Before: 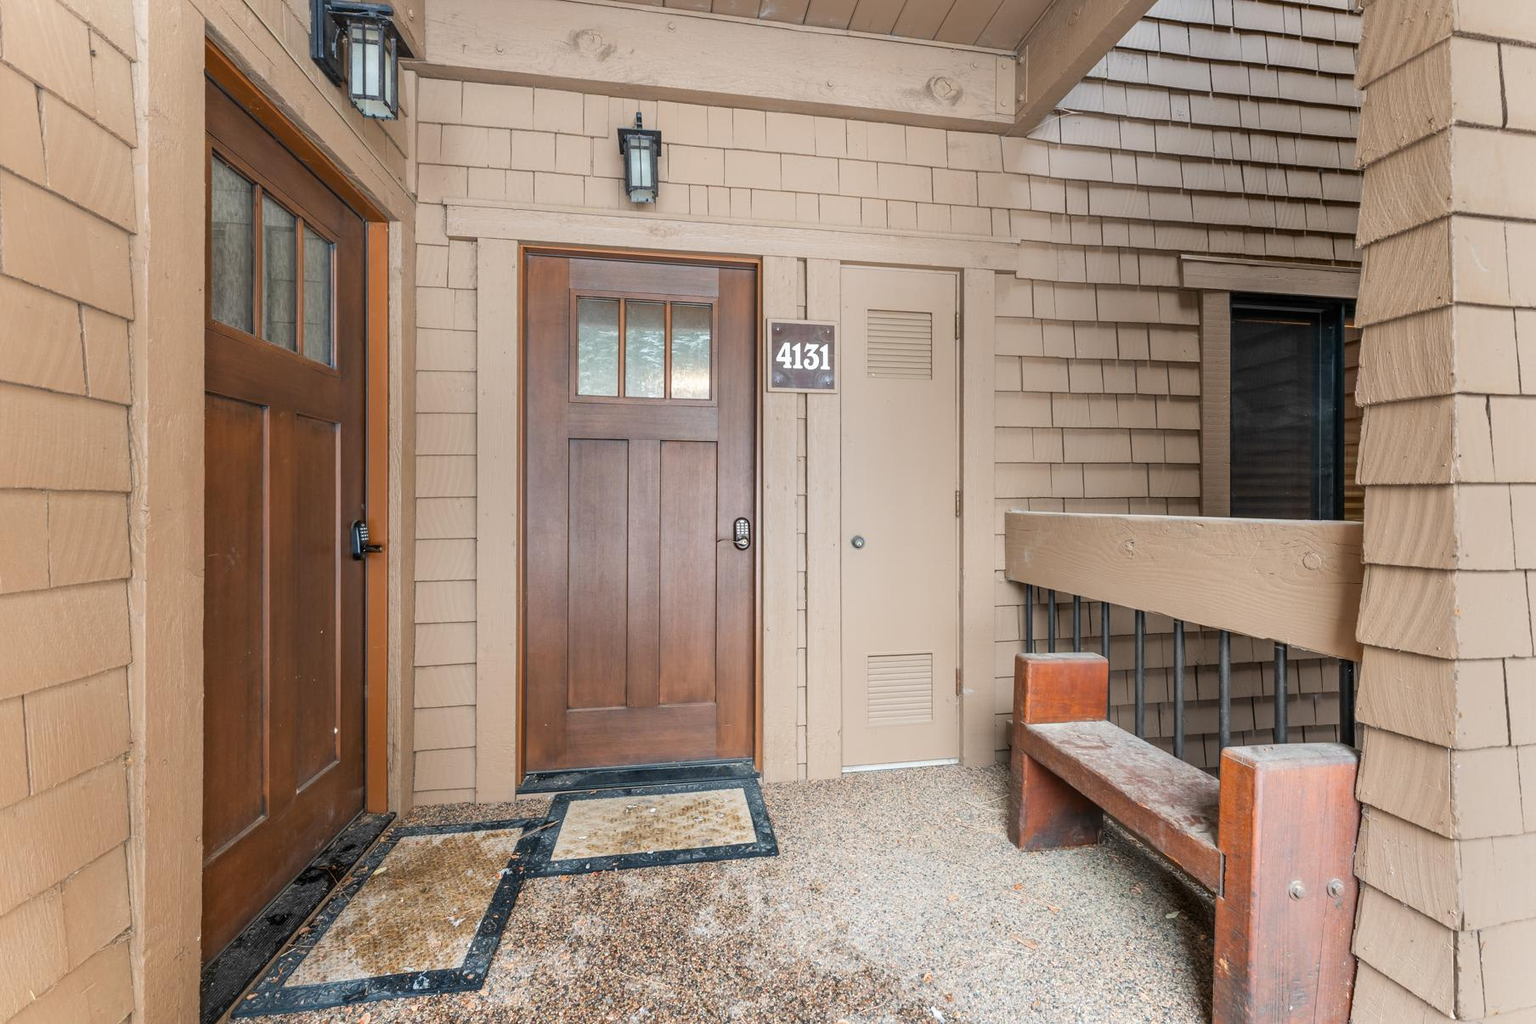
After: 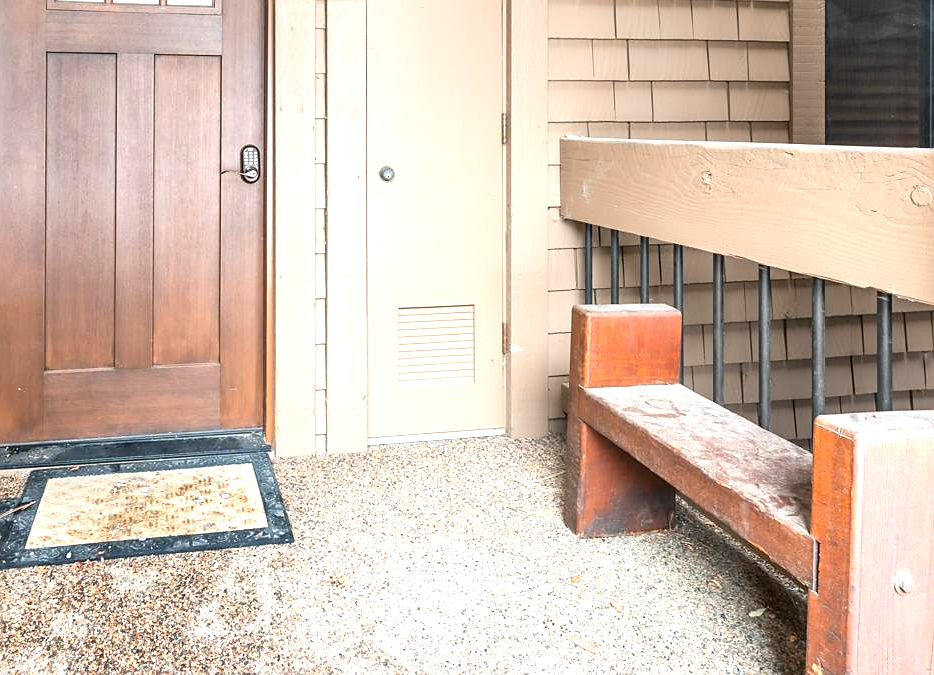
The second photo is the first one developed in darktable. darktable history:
sharpen: radius 1.559, amount 0.363, threshold 1.701
crop: left 34.466%, top 38.545%, right 13.847%, bottom 5.365%
exposure: exposure 1 EV, compensate highlight preservation false
